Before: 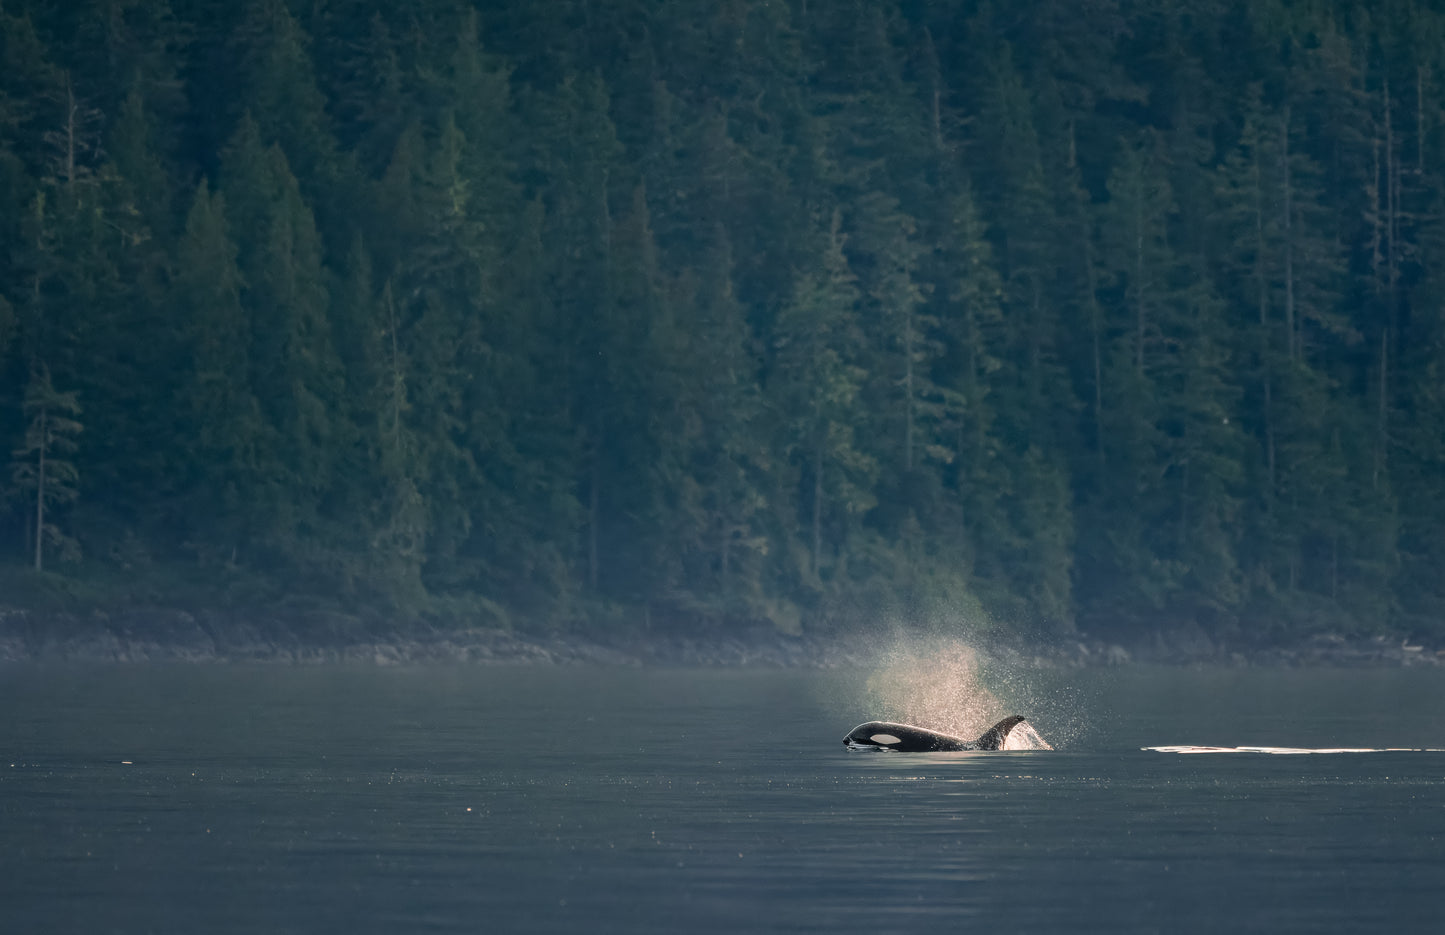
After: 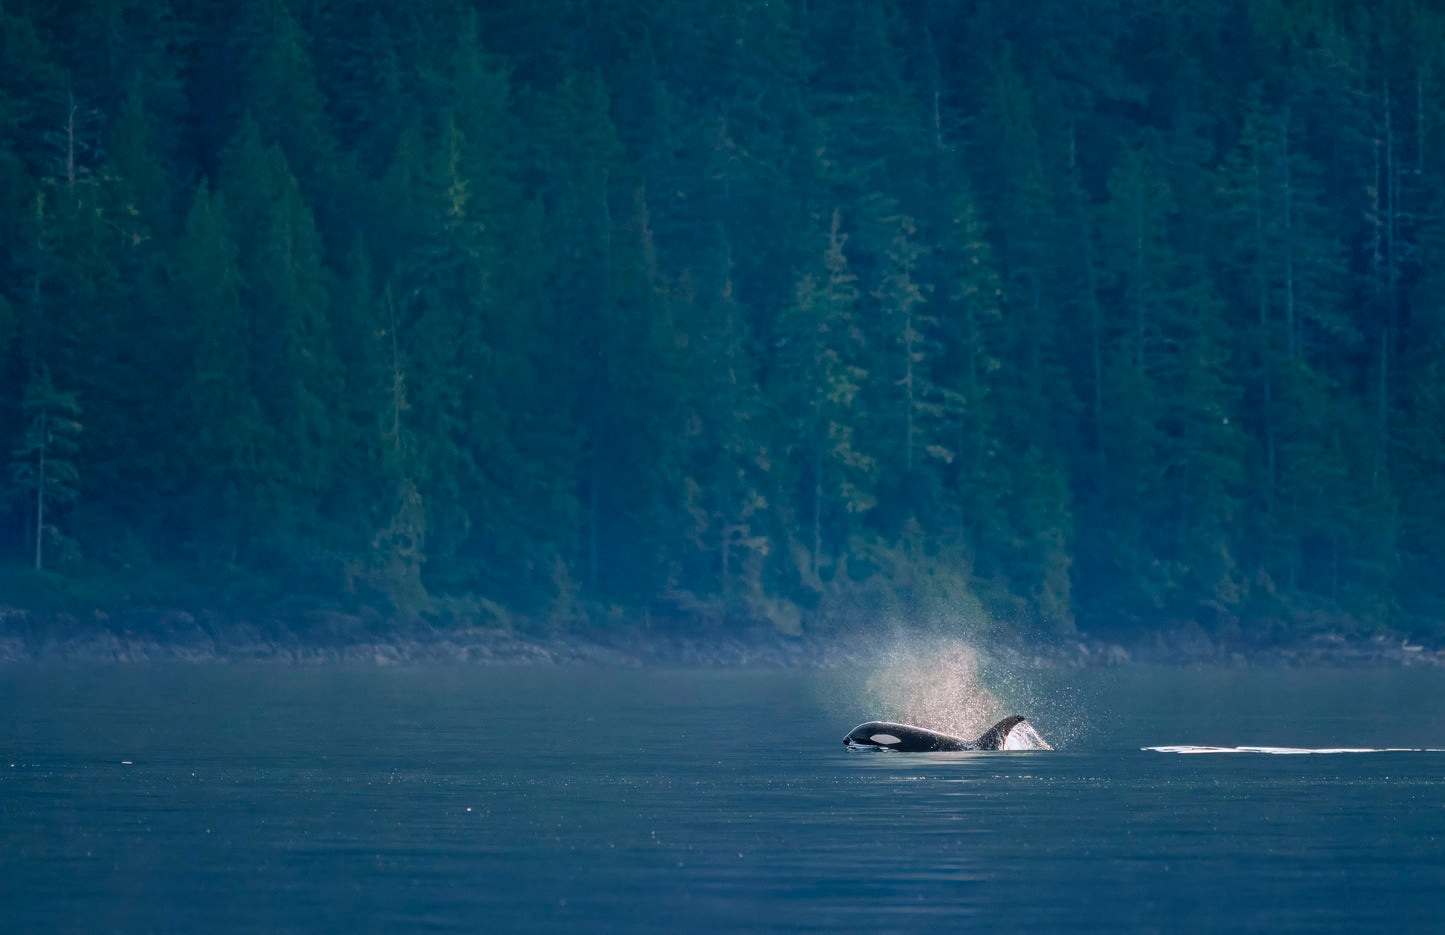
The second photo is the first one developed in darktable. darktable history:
color calibration: x 0.37, y 0.382, temperature 4313.32 K
color balance rgb: perceptual saturation grading › global saturation 35%, perceptual saturation grading › highlights -25%, perceptual saturation grading › shadows 50%
